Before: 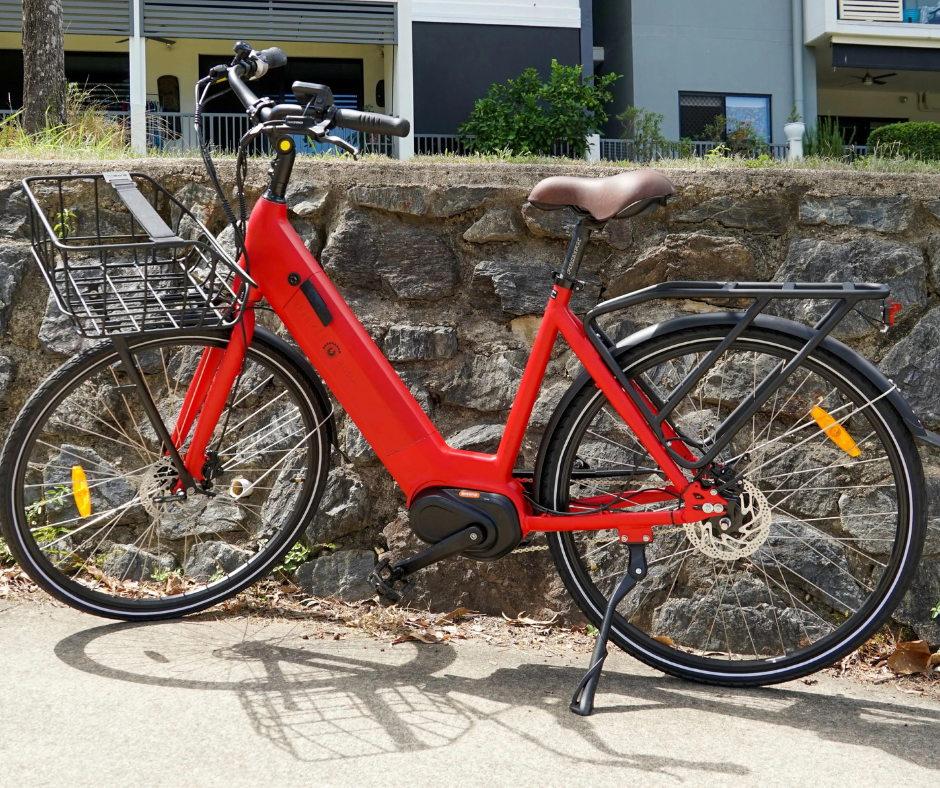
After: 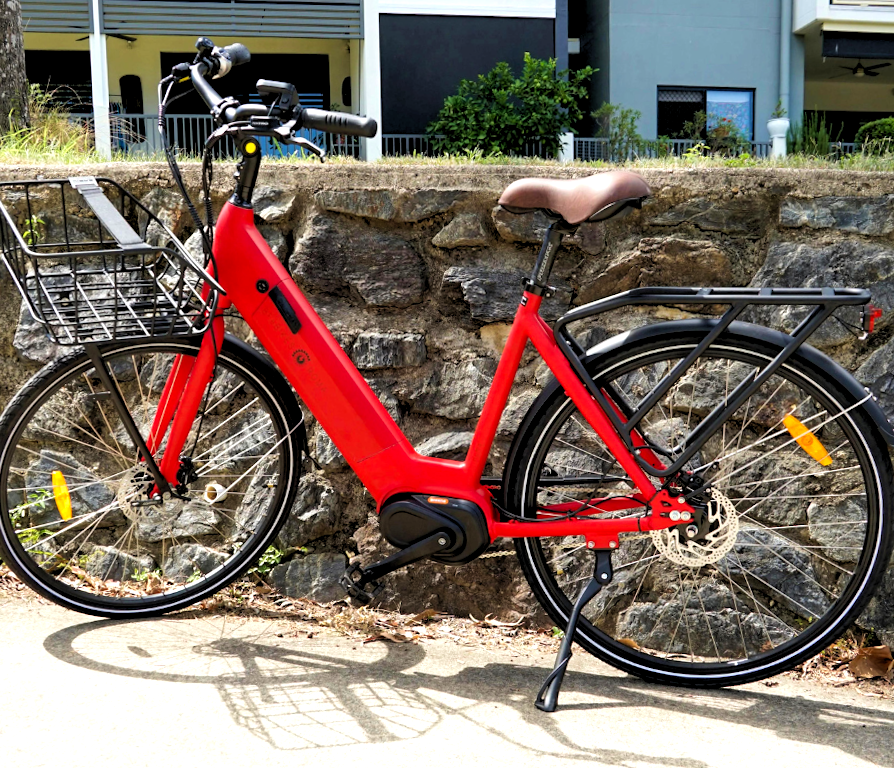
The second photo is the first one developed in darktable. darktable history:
color balance: contrast 10%
velvia: on, module defaults
rotate and perspective: rotation 0.074°, lens shift (vertical) 0.096, lens shift (horizontal) -0.041, crop left 0.043, crop right 0.952, crop top 0.024, crop bottom 0.979
rgb levels: levels [[0.01, 0.419, 0.839], [0, 0.5, 1], [0, 0.5, 1]]
